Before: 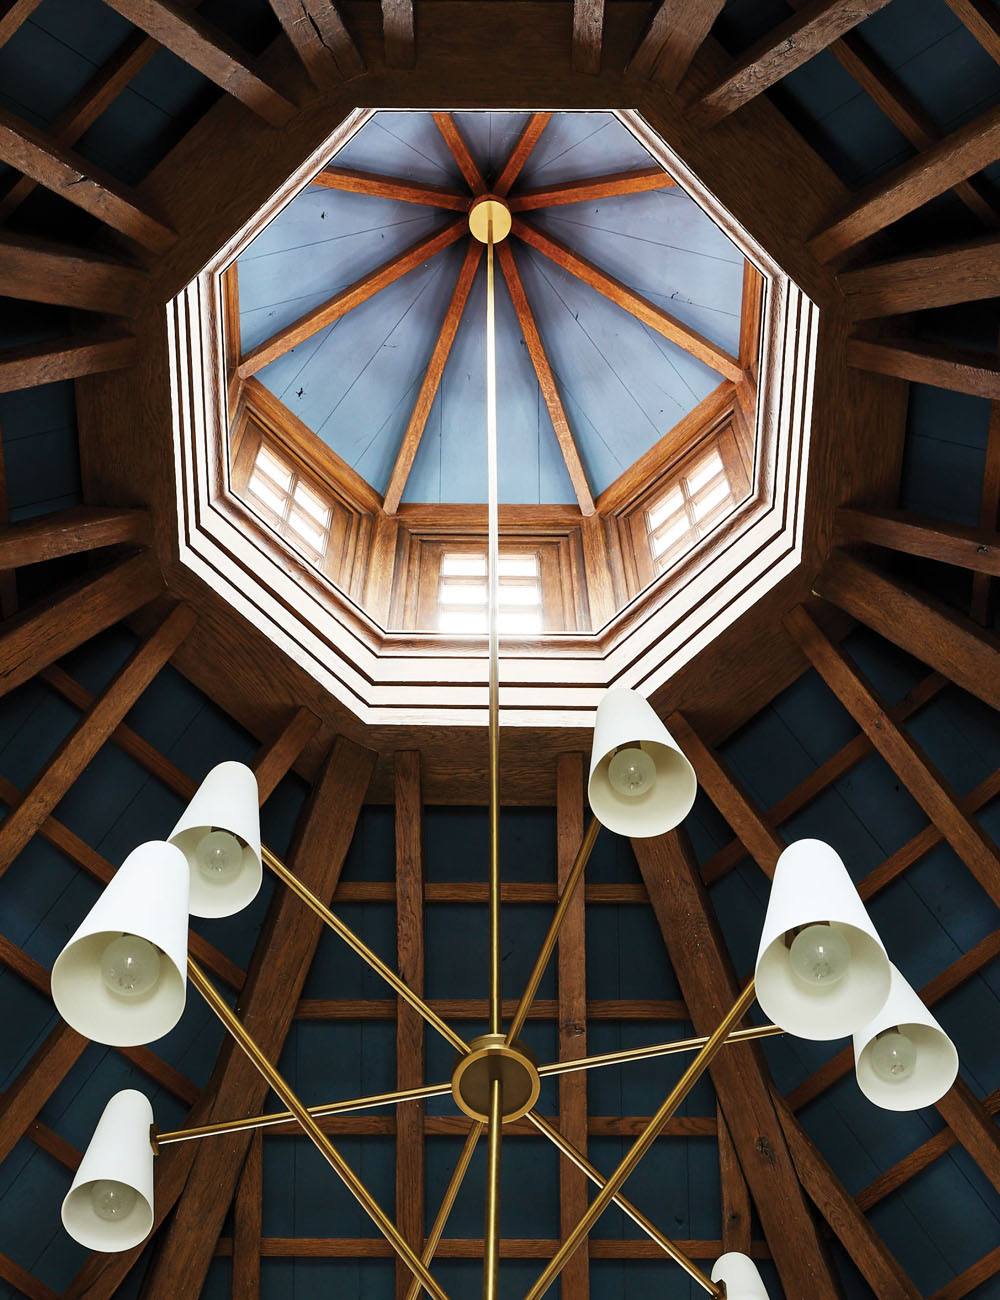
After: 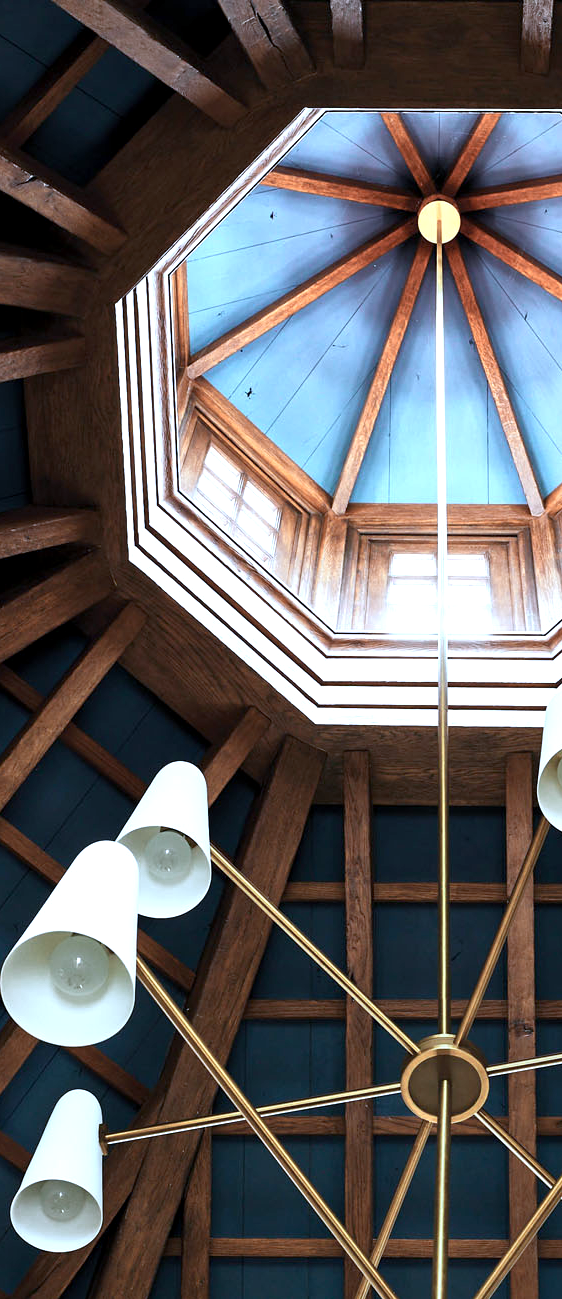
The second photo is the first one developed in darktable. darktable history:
crop: left 5.16%, right 38.56%
color calibration: illuminant custom, x 0.39, y 0.392, temperature 3853.92 K
color zones: curves: ch0 [(0.018, 0.548) (0.224, 0.64) (0.425, 0.447) (0.675, 0.575) (0.732, 0.579)]; ch1 [(0.066, 0.487) (0.25, 0.5) (0.404, 0.43) (0.75, 0.421) (0.956, 0.421)]; ch2 [(0.044, 0.561) (0.215, 0.465) (0.399, 0.544) (0.465, 0.548) (0.614, 0.447) (0.724, 0.43) (0.882, 0.623) (0.956, 0.632)]
contrast equalizer: octaves 7, y [[0.5, 0.501, 0.532, 0.538, 0.54, 0.541], [0.5 ×6], [0.5 ×6], [0 ×6], [0 ×6]], mix 0.154
exposure: black level correction 0.001, exposure 0.298 EV, compensate highlight preservation false
